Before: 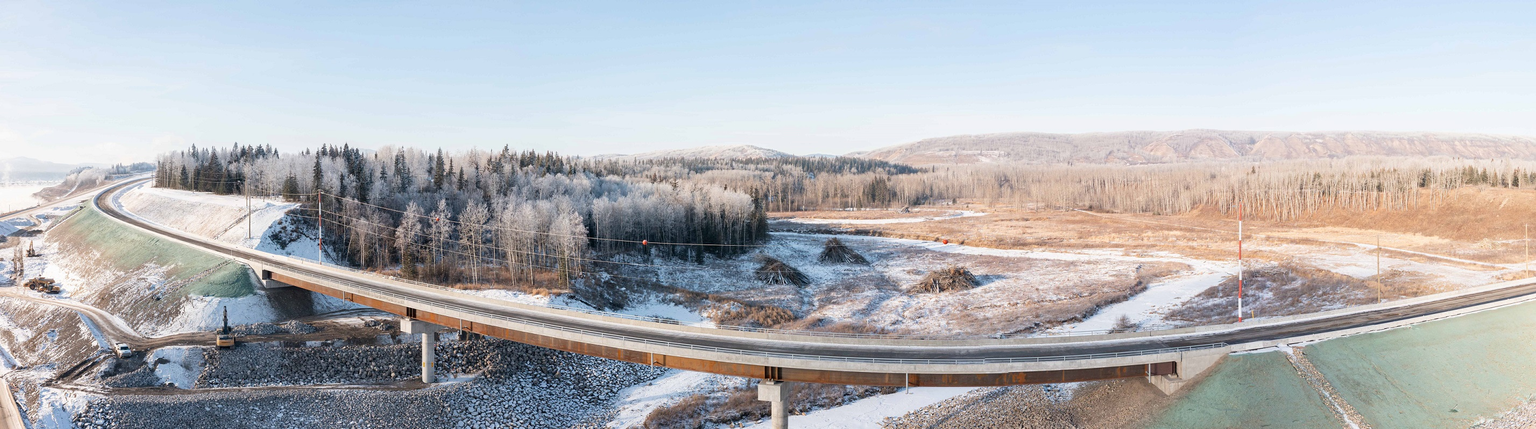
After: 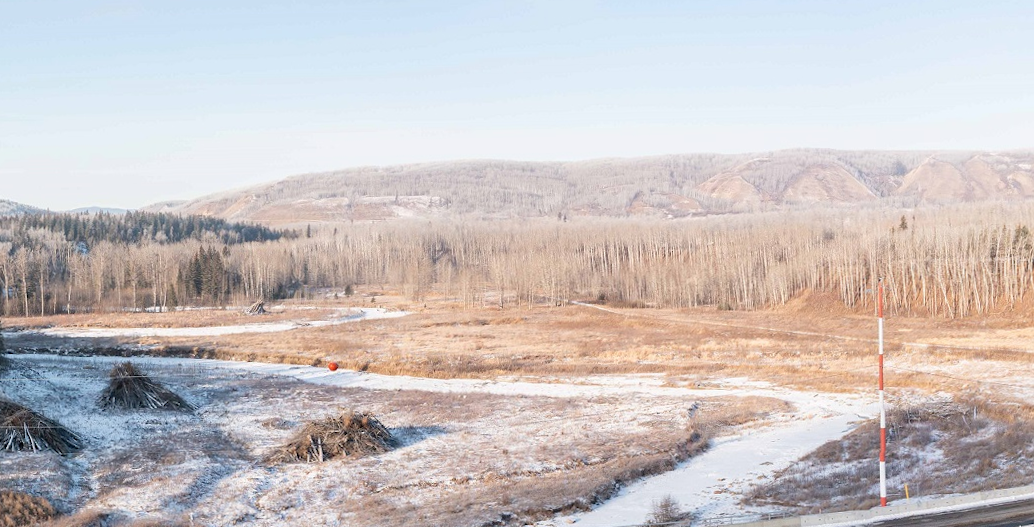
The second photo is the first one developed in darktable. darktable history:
rotate and perspective: rotation -1°, crop left 0.011, crop right 0.989, crop top 0.025, crop bottom 0.975
levels: mode automatic
crop and rotate: left 49.936%, top 10.094%, right 13.136%, bottom 24.256%
